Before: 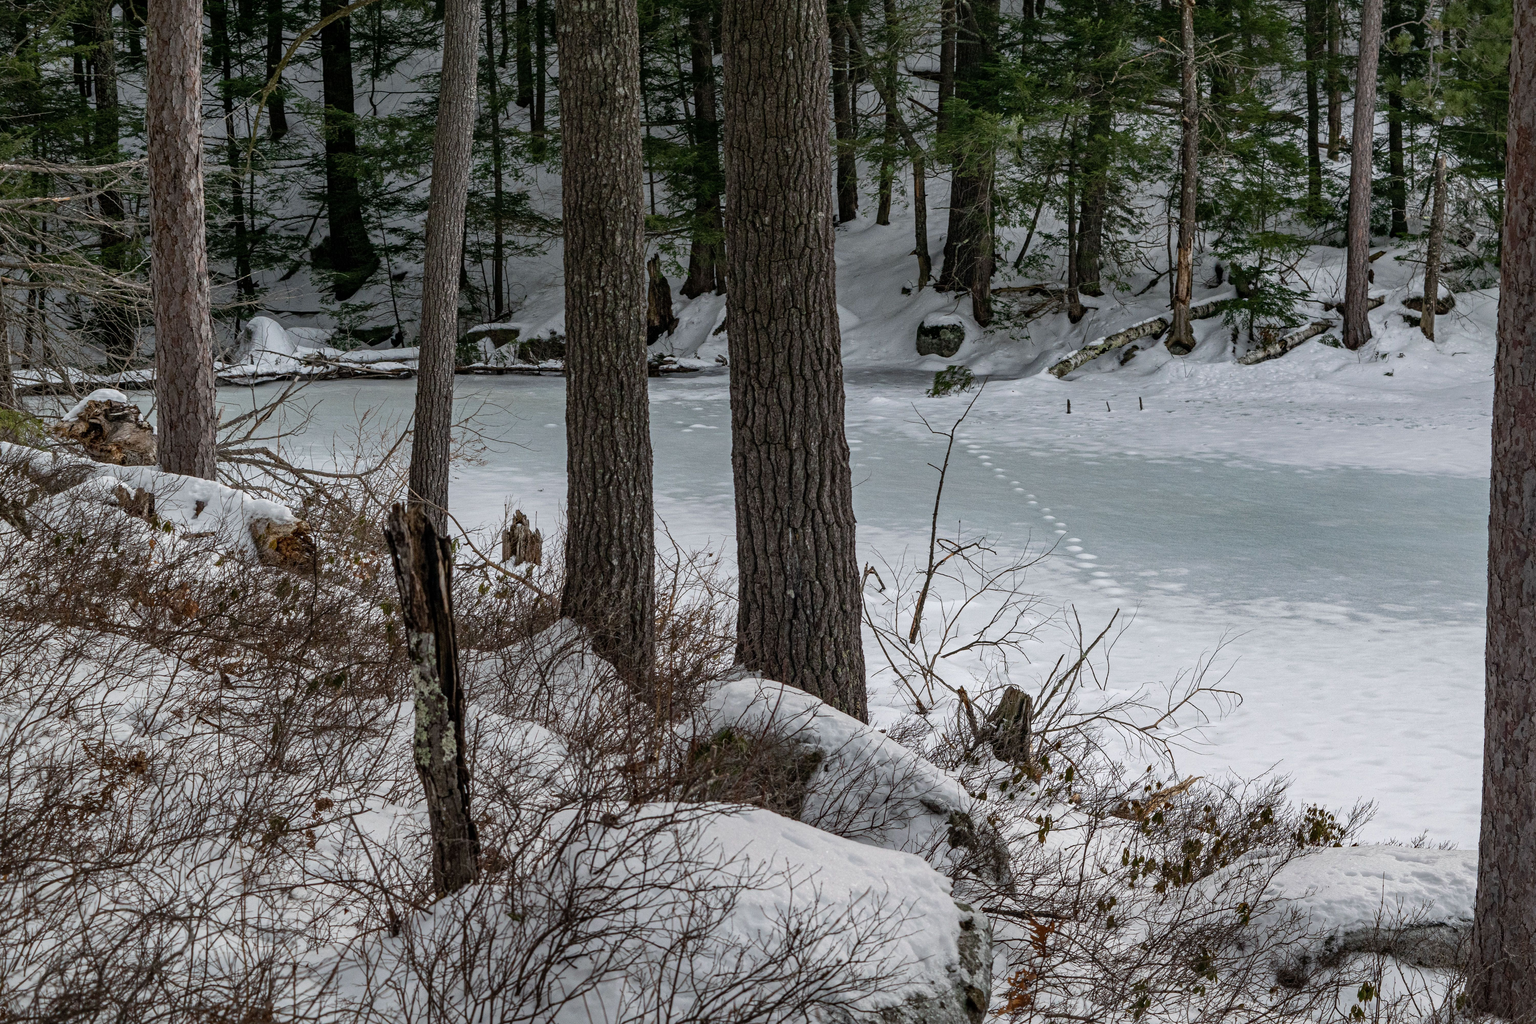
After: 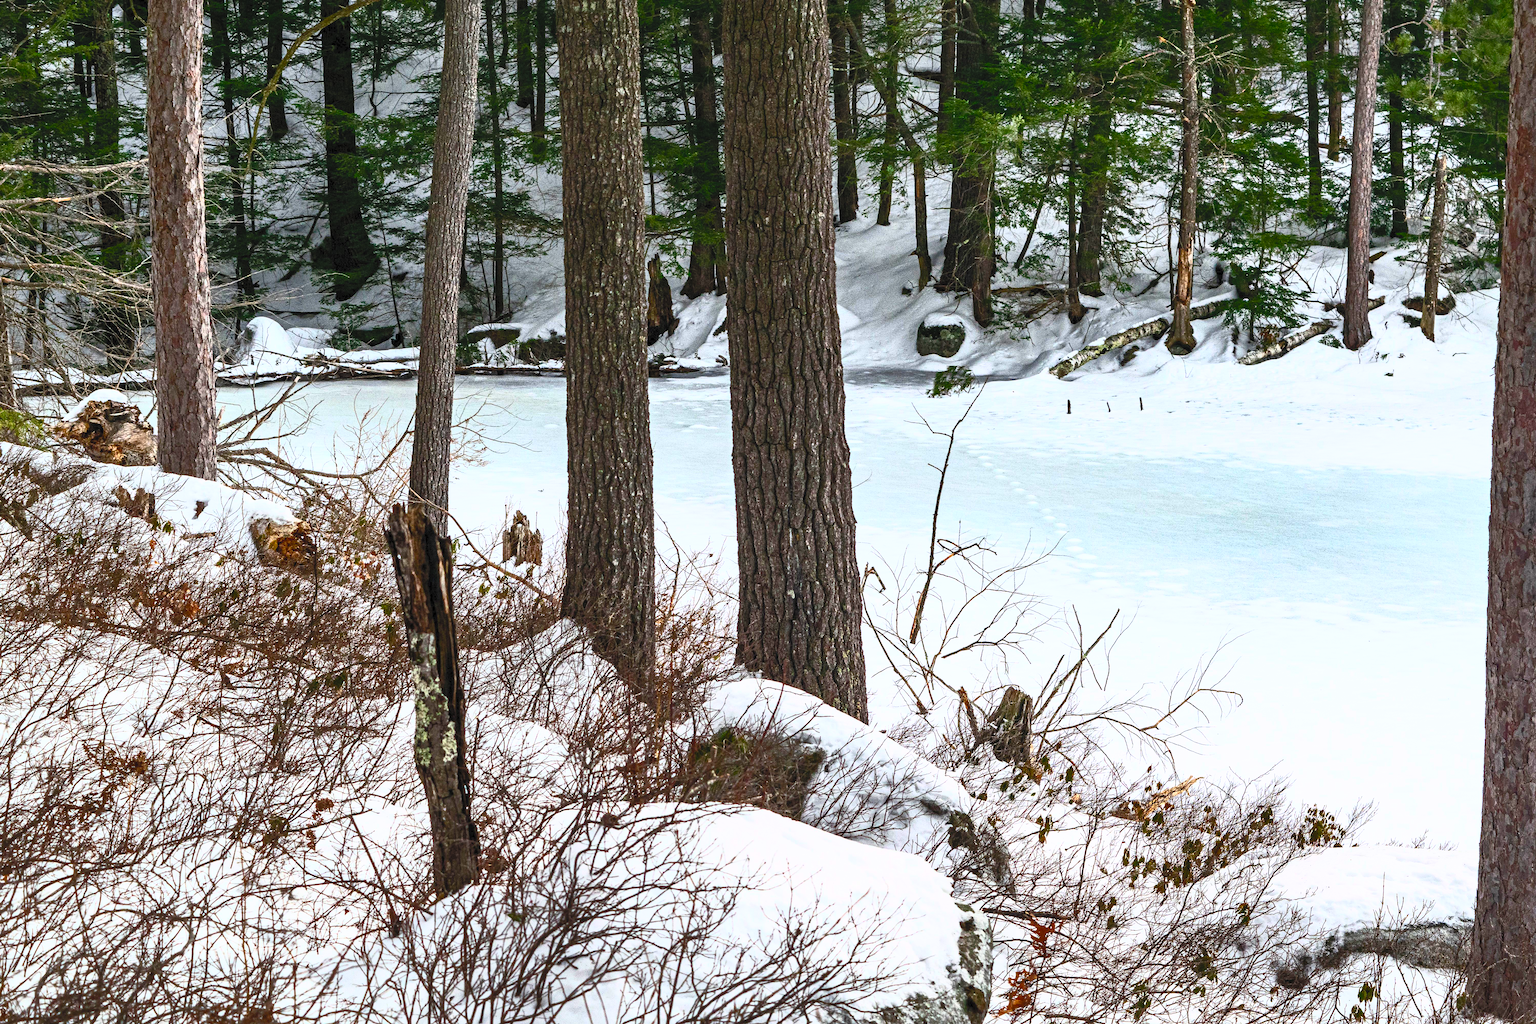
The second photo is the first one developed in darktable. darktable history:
contrast brightness saturation: contrast 0.989, brightness 0.988, saturation 0.98
tone equalizer: -8 EV -0.001 EV, -7 EV 0.005 EV, -6 EV -0.013 EV, -5 EV 0.02 EV, -4 EV -0.016 EV, -3 EV 0.005 EV, -2 EV -0.043 EV, -1 EV -0.295 EV, +0 EV -0.563 EV, edges refinement/feathering 500, mask exposure compensation -1.57 EV, preserve details guided filter
